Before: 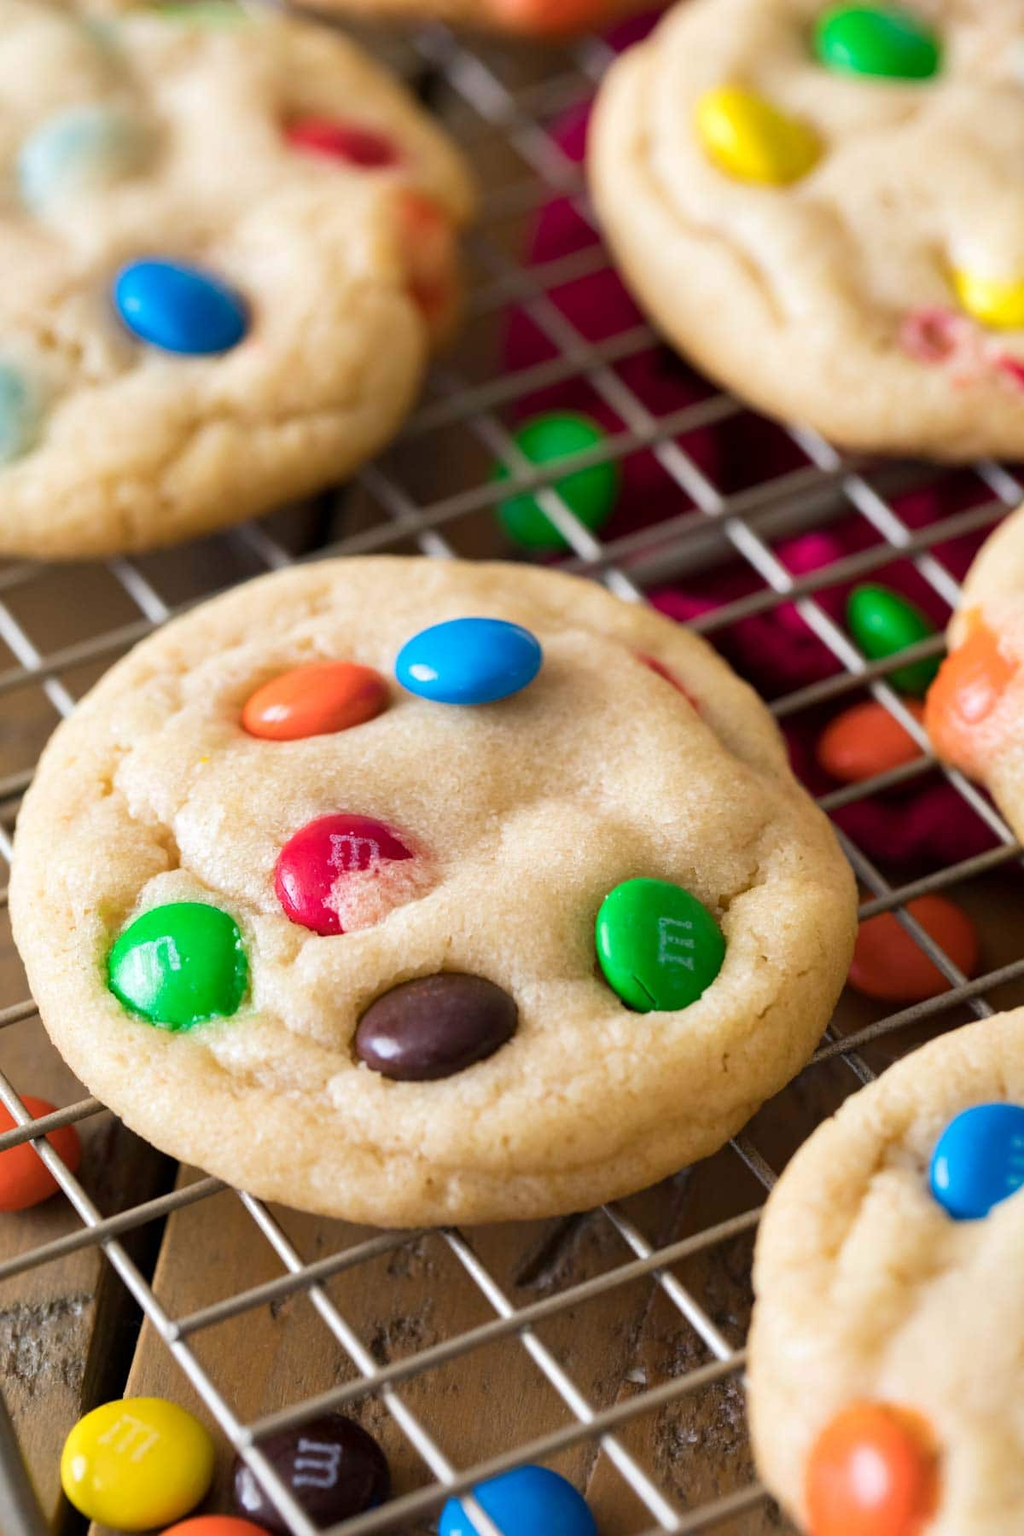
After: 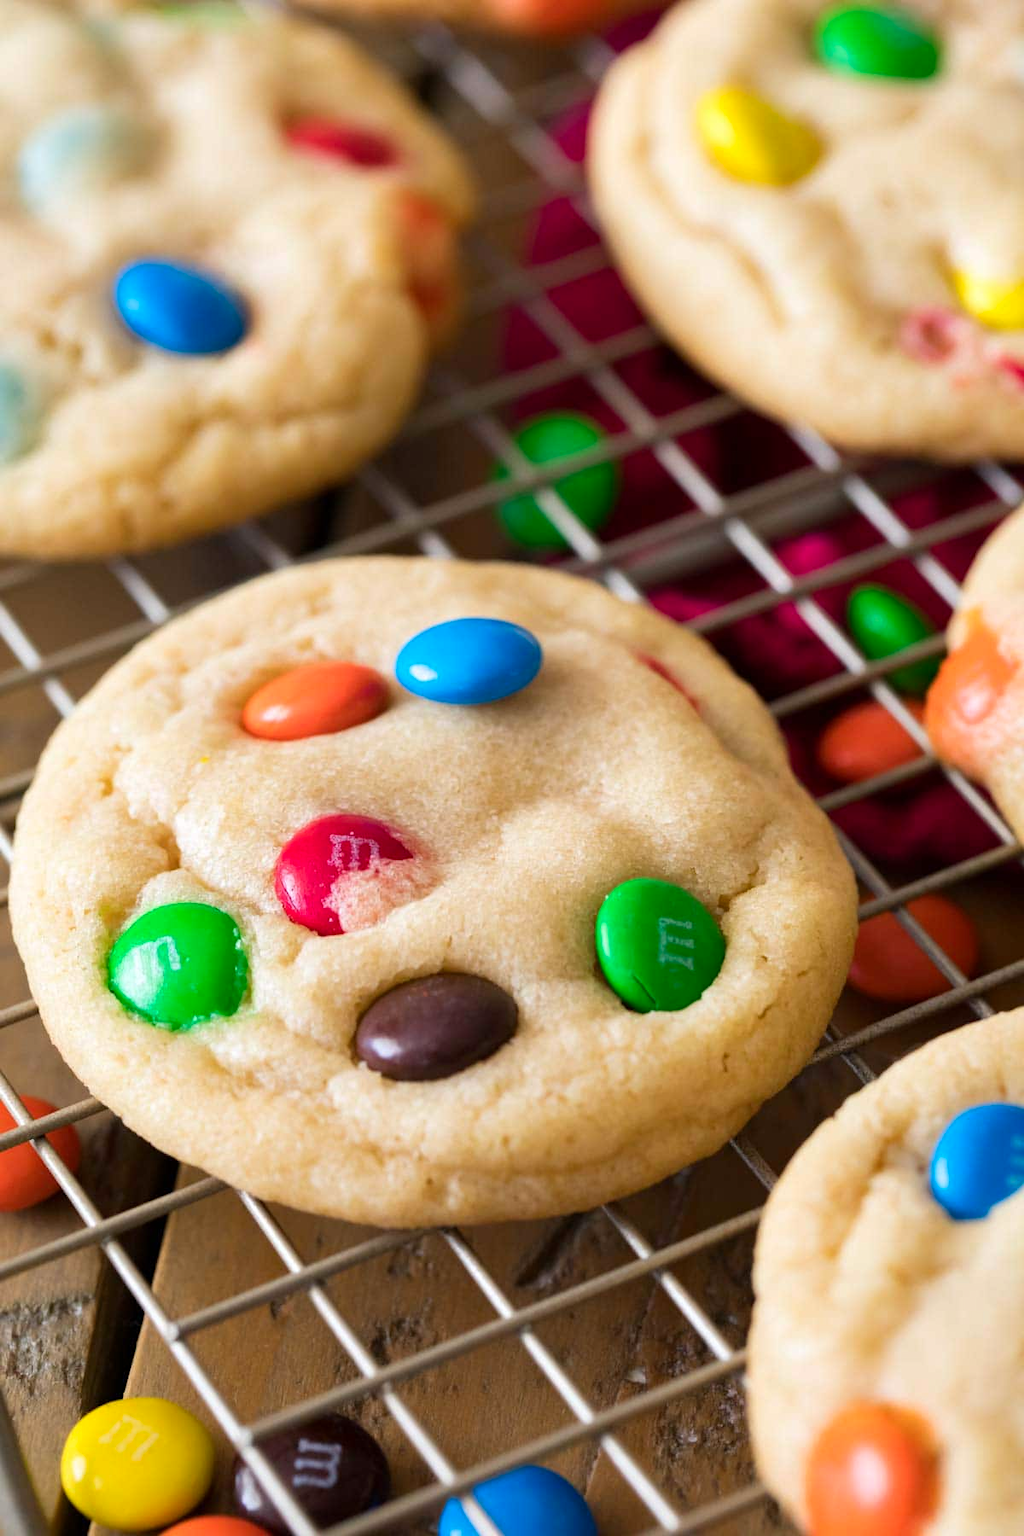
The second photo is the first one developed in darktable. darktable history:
contrast brightness saturation: contrast 0.041, saturation 0.073
